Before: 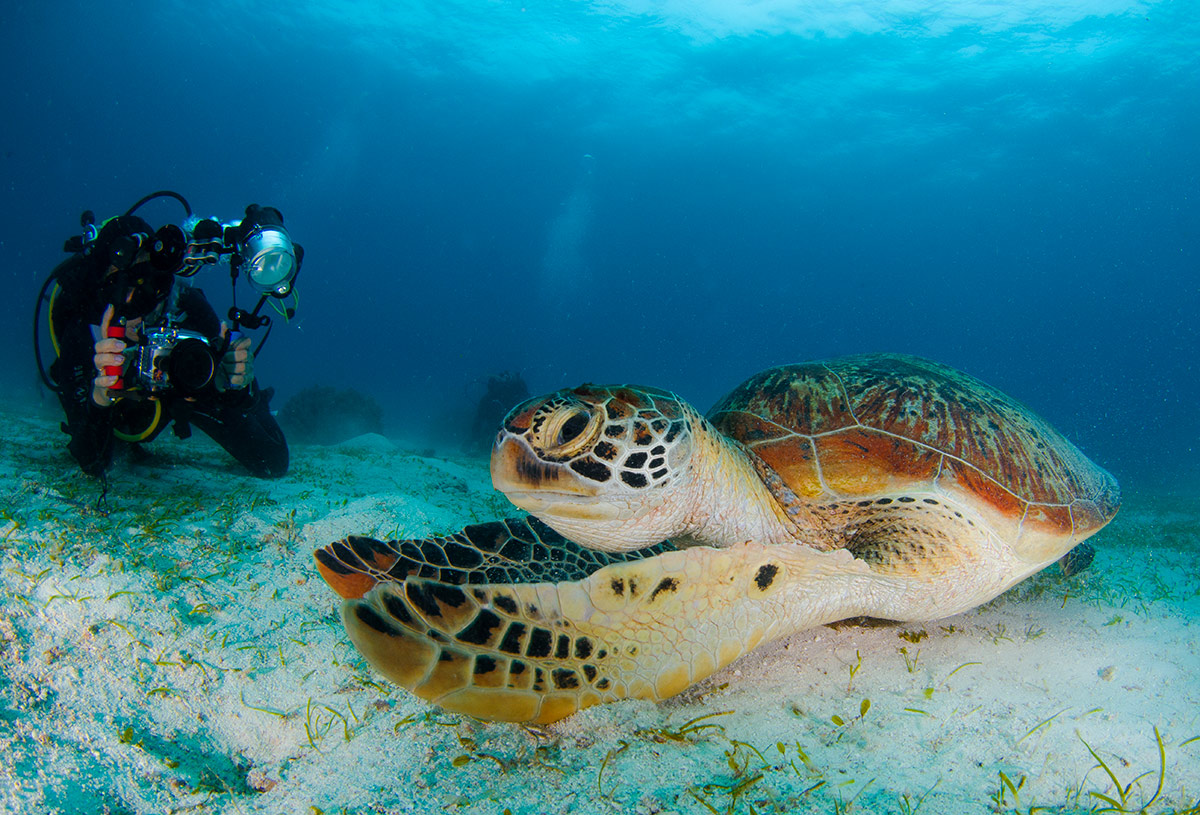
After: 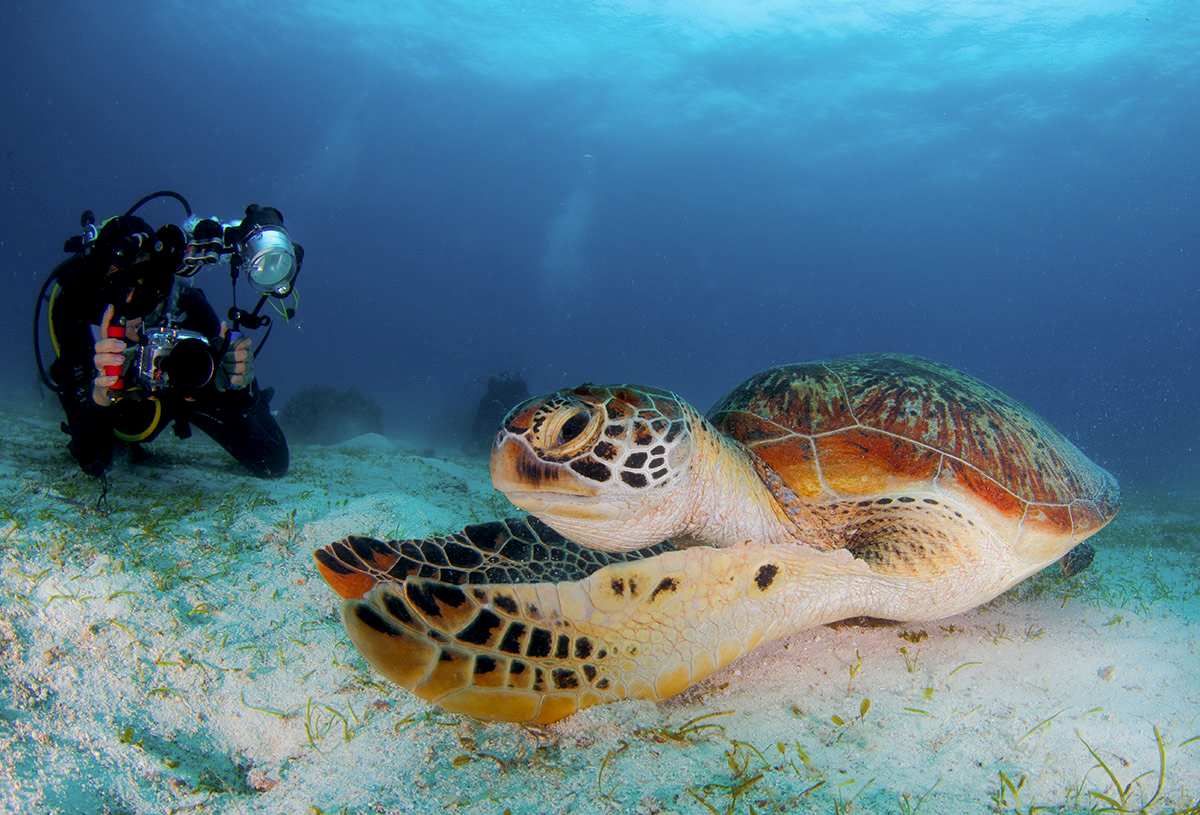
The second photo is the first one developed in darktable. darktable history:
haze removal: strength -0.05
rgb levels: mode RGB, independent channels, levels [[0, 0.474, 1], [0, 0.5, 1], [0, 0.5, 1]]
exposure: black level correction 0.005, exposure 0.001 EV, compensate highlight preservation false
